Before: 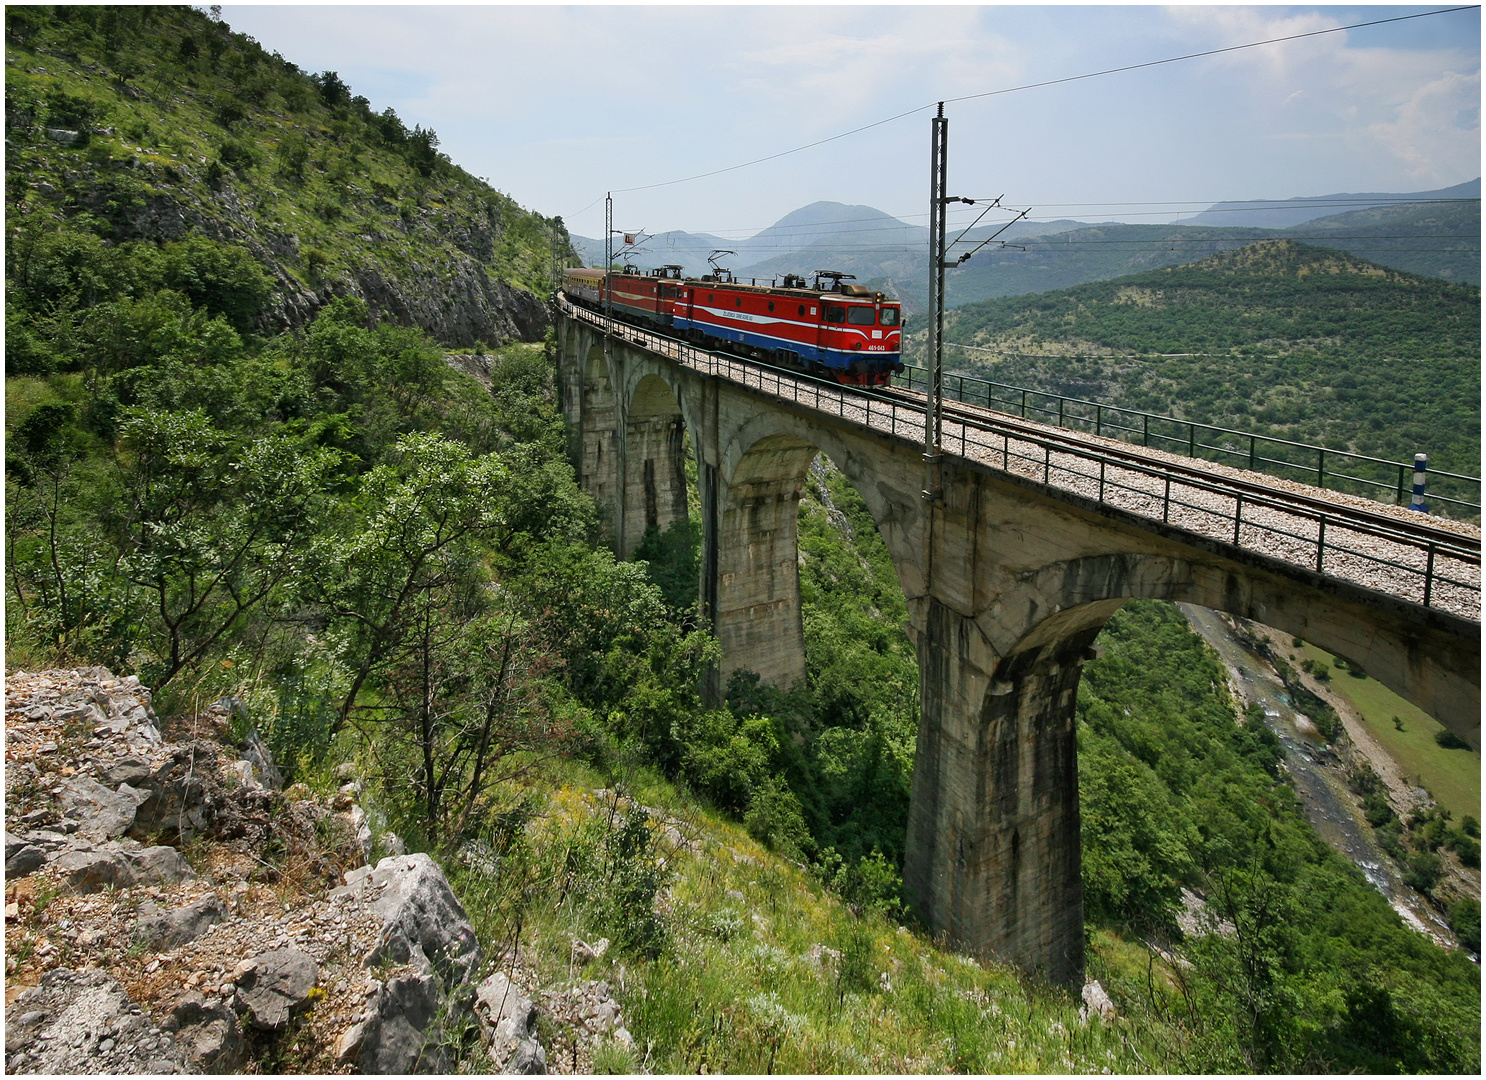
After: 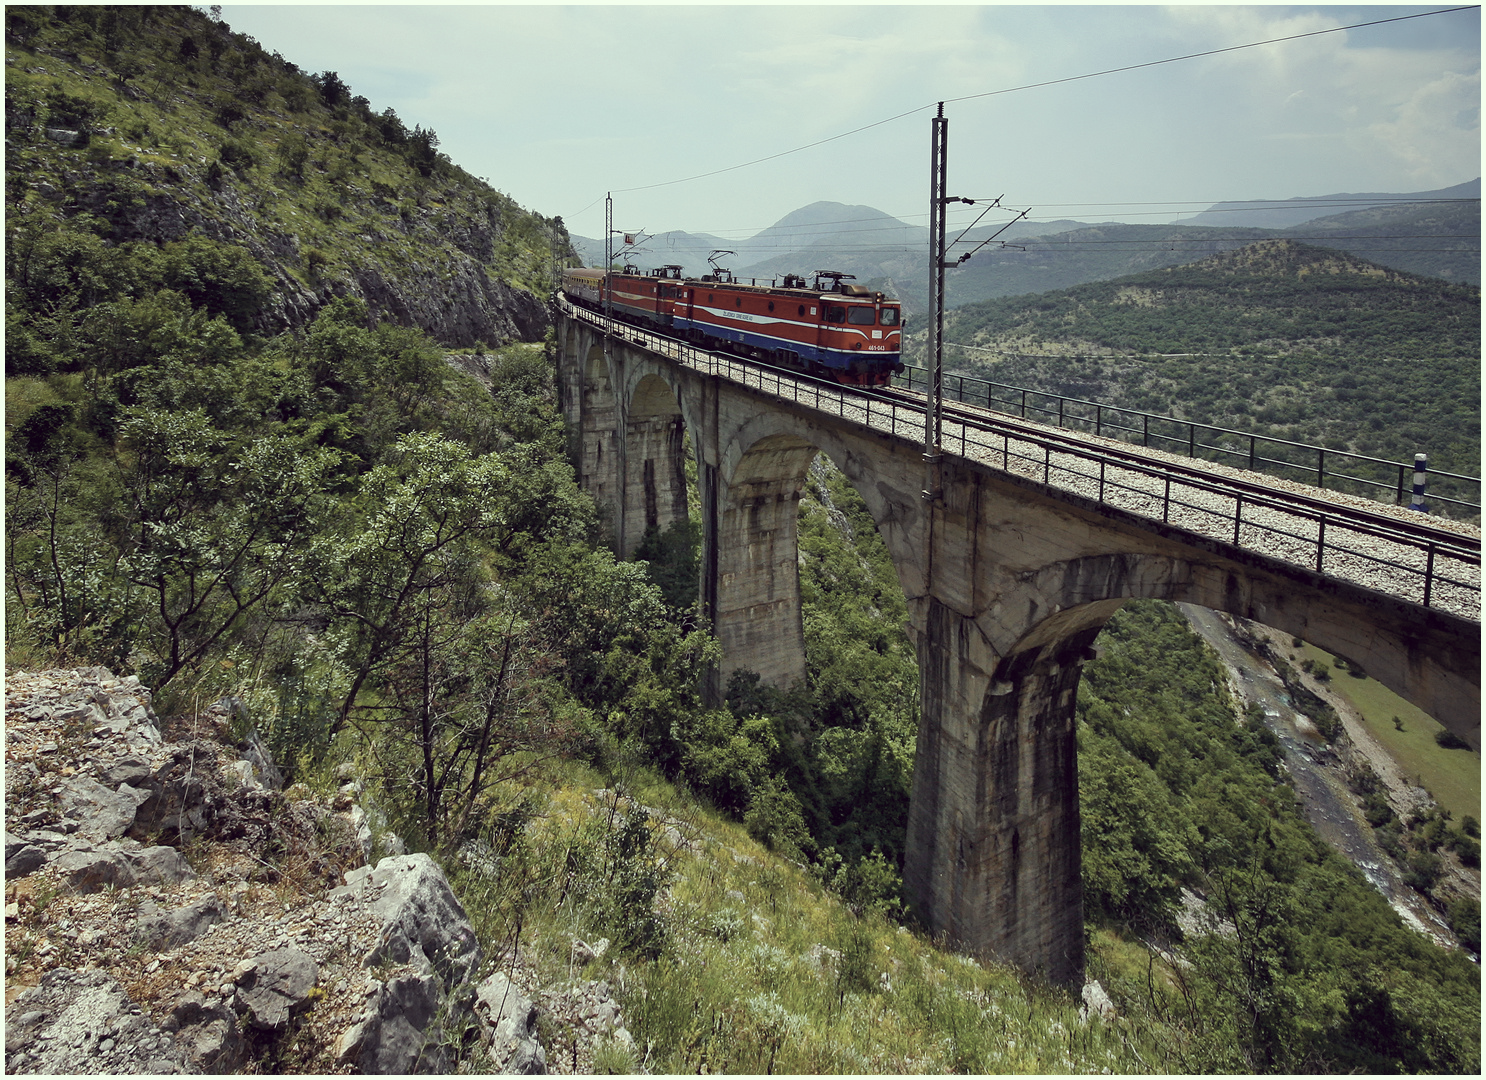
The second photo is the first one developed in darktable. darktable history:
color balance rgb: linear chroma grading › global chroma 15%, perceptual saturation grading › global saturation 30%
color correction: highlights a* -20.17, highlights b* 20.27, shadows a* 20.03, shadows b* -20.46, saturation 0.43
